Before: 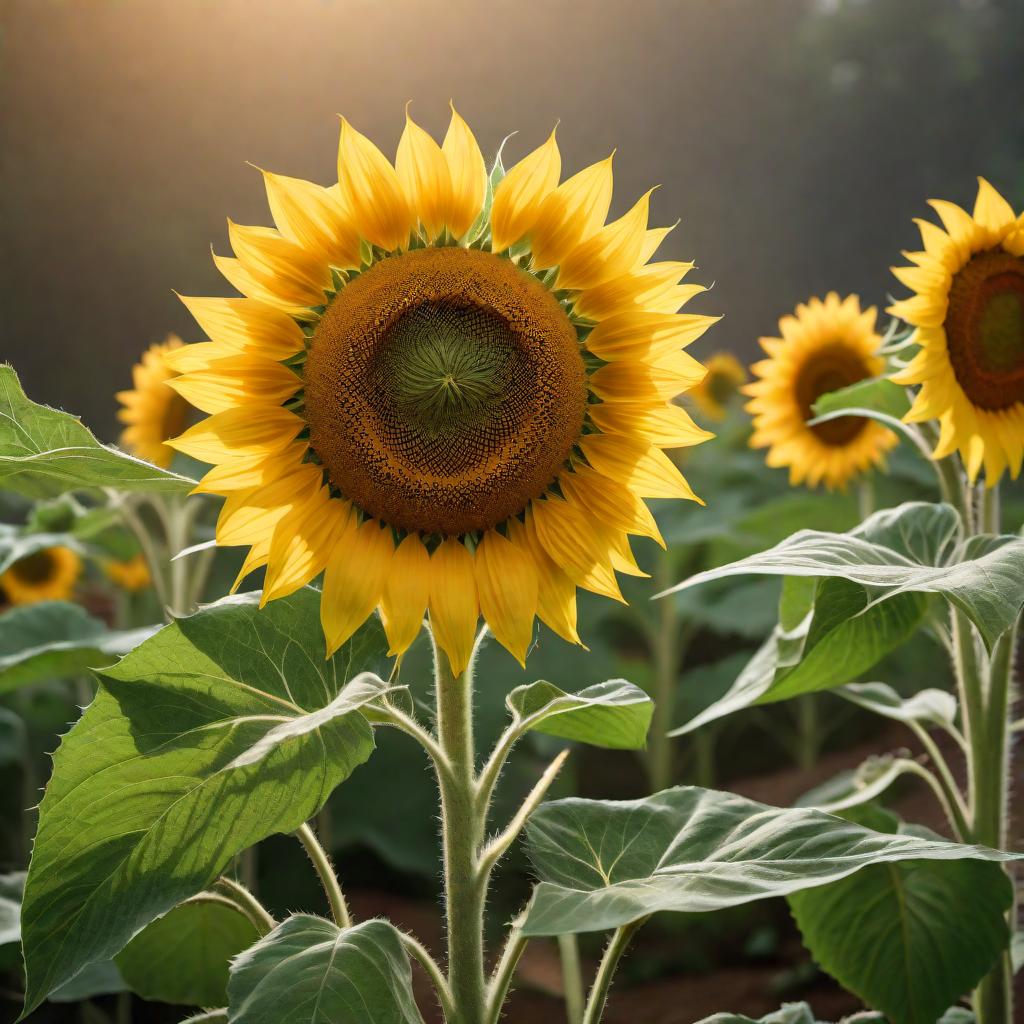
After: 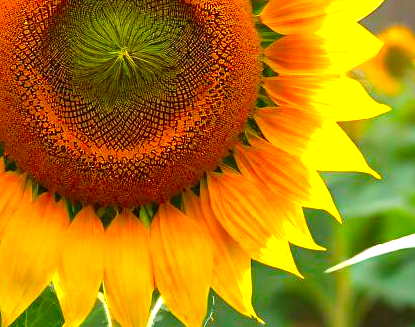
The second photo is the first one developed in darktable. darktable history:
exposure: black level correction 0, exposure 1.101 EV, compensate highlight preservation false
color correction: highlights b* 0.057, saturation 1.84
sharpen: amount 0.201
crop: left 31.747%, top 31.982%, right 27.696%, bottom 36%
